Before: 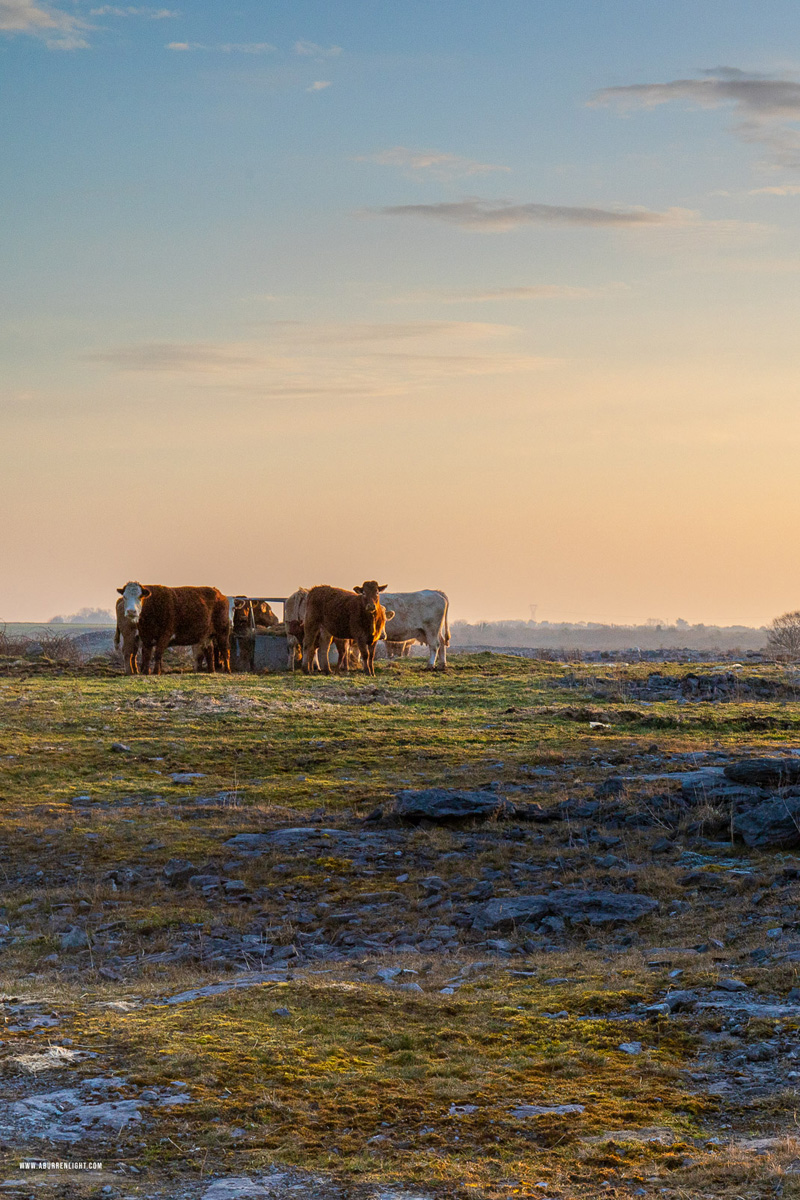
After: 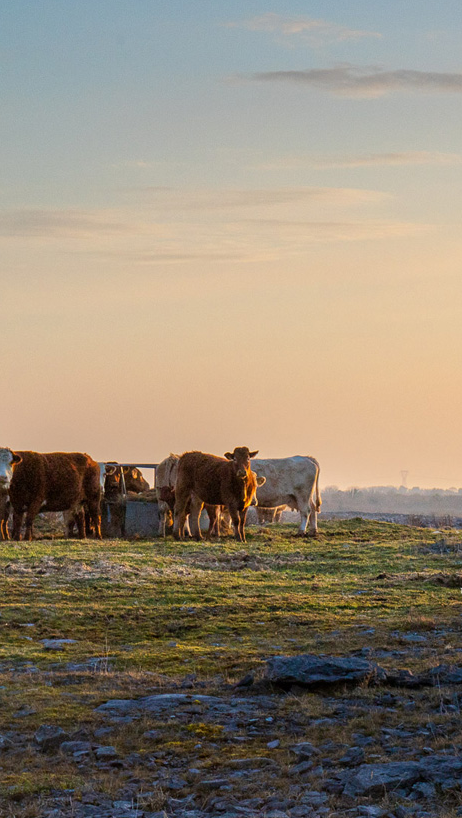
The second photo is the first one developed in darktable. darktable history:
tone equalizer: on, module defaults
crop: left 16.202%, top 11.208%, right 26.045%, bottom 20.557%
